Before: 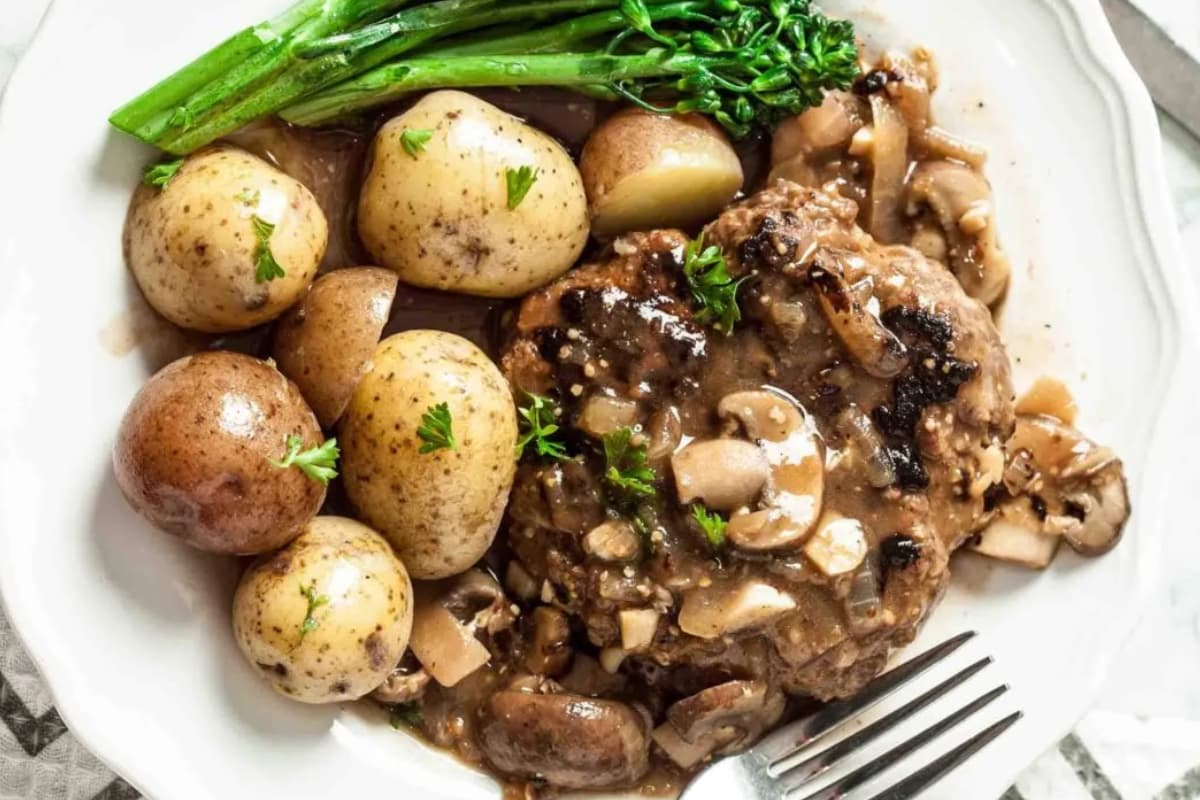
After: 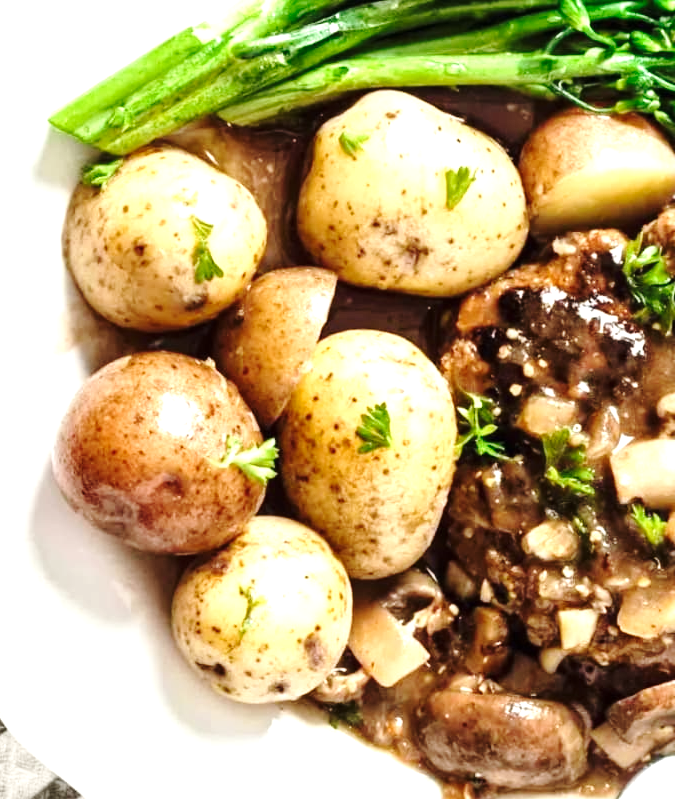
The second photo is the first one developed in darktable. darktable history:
shadows and highlights: radius 110.86, shadows 51.09, white point adjustment 9.16, highlights -4.17, highlights color adjustment 32.2%, soften with gaussian
base curve: curves: ch0 [(0, 0) (0.028, 0.03) (0.121, 0.232) (0.46, 0.748) (0.859, 0.968) (1, 1)], preserve colors none
exposure: exposure -0.072 EV, compensate highlight preservation false
crop: left 5.114%, right 38.589%
